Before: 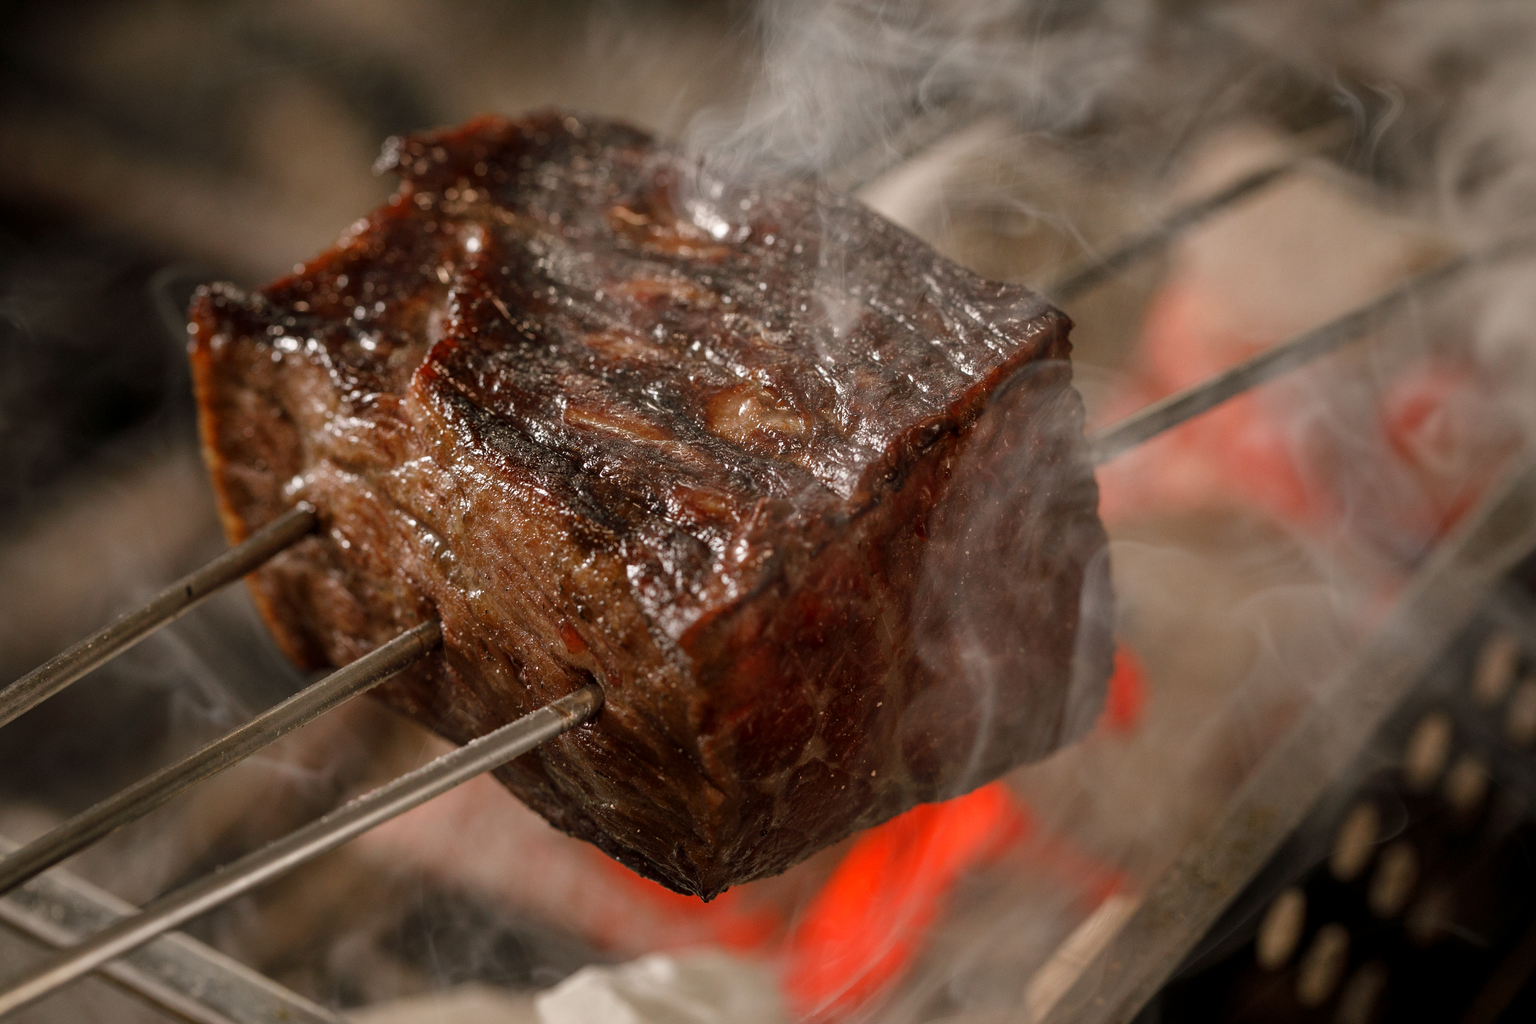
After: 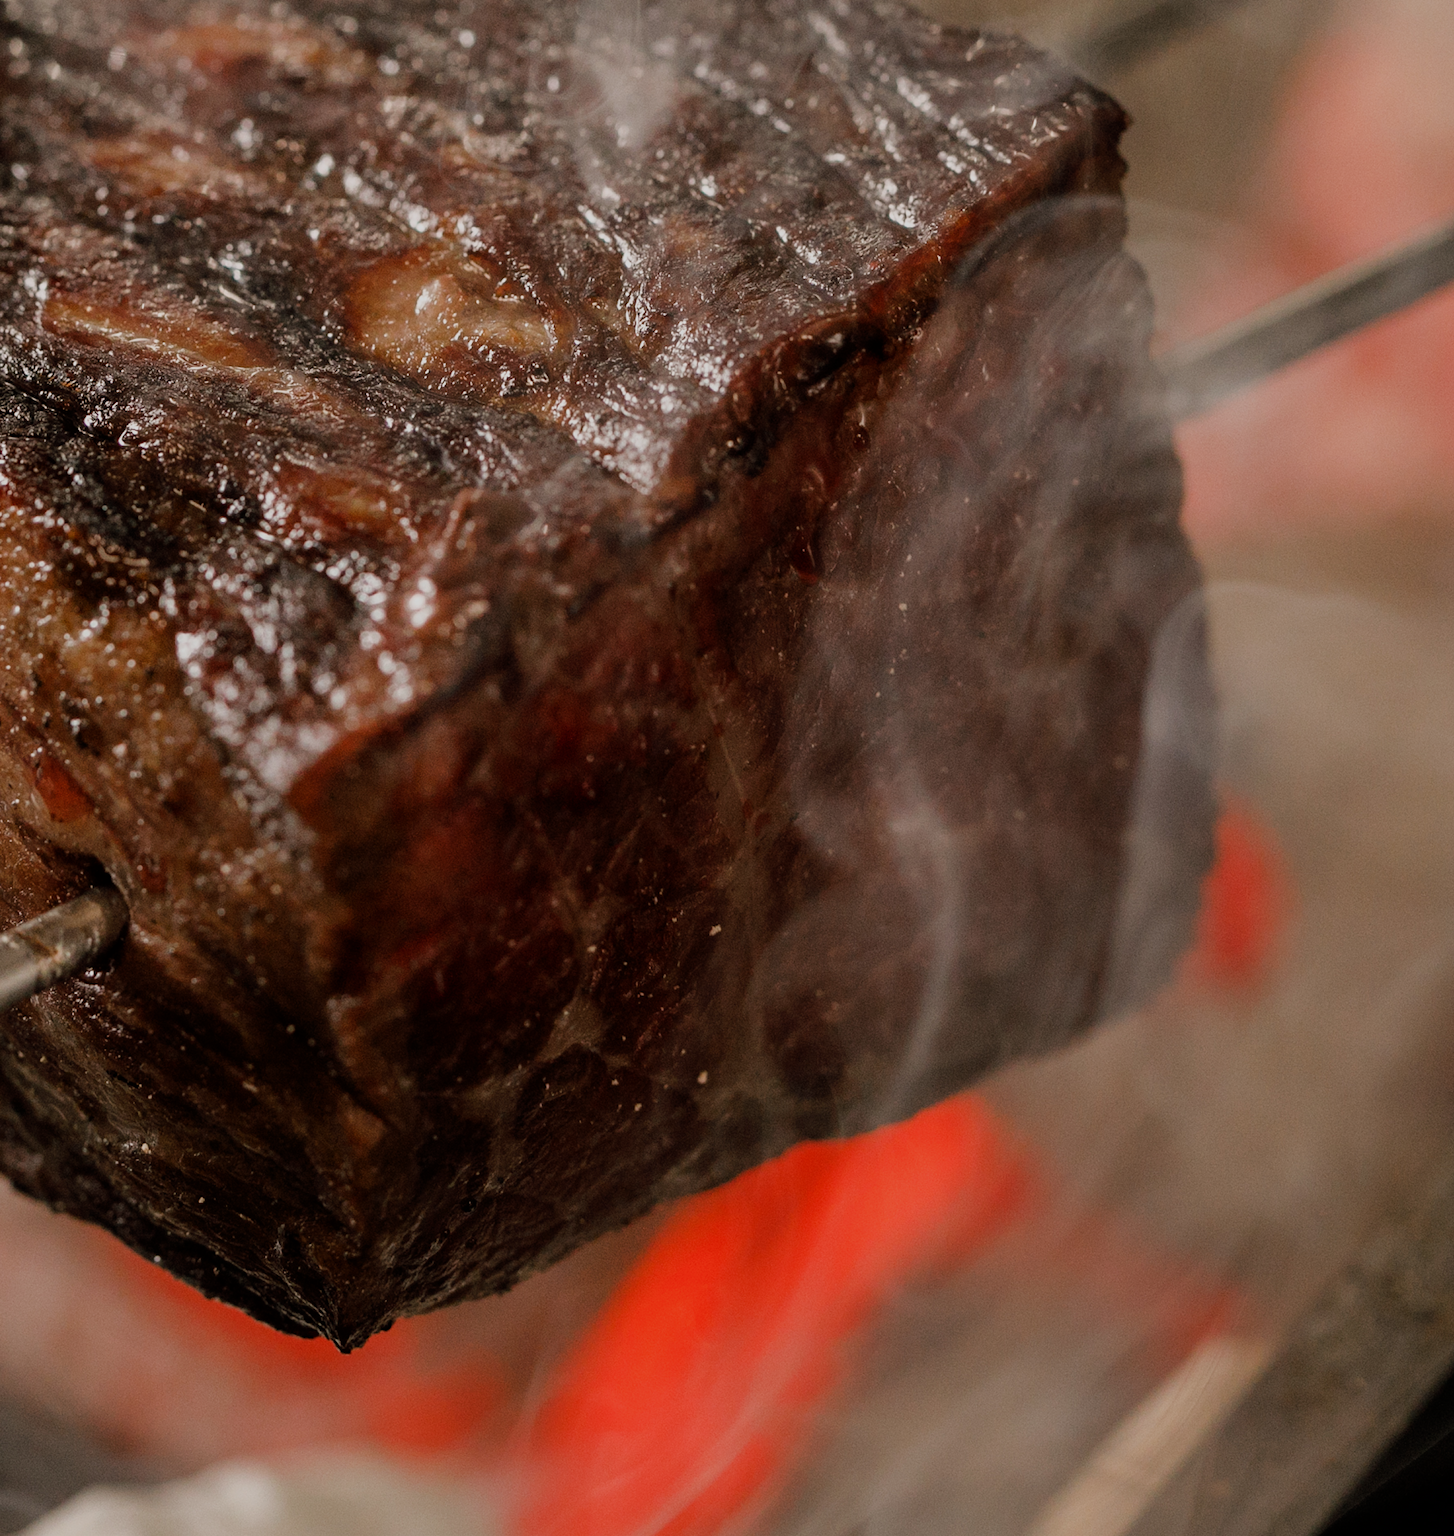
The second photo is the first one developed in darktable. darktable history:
white balance: emerald 1
crop: left 35.432%, top 26.233%, right 20.145%, bottom 3.432%
filmic rgb: black relative exposure -7.65 EV, white relative exposure 4.56 EV, hardness 3.61
